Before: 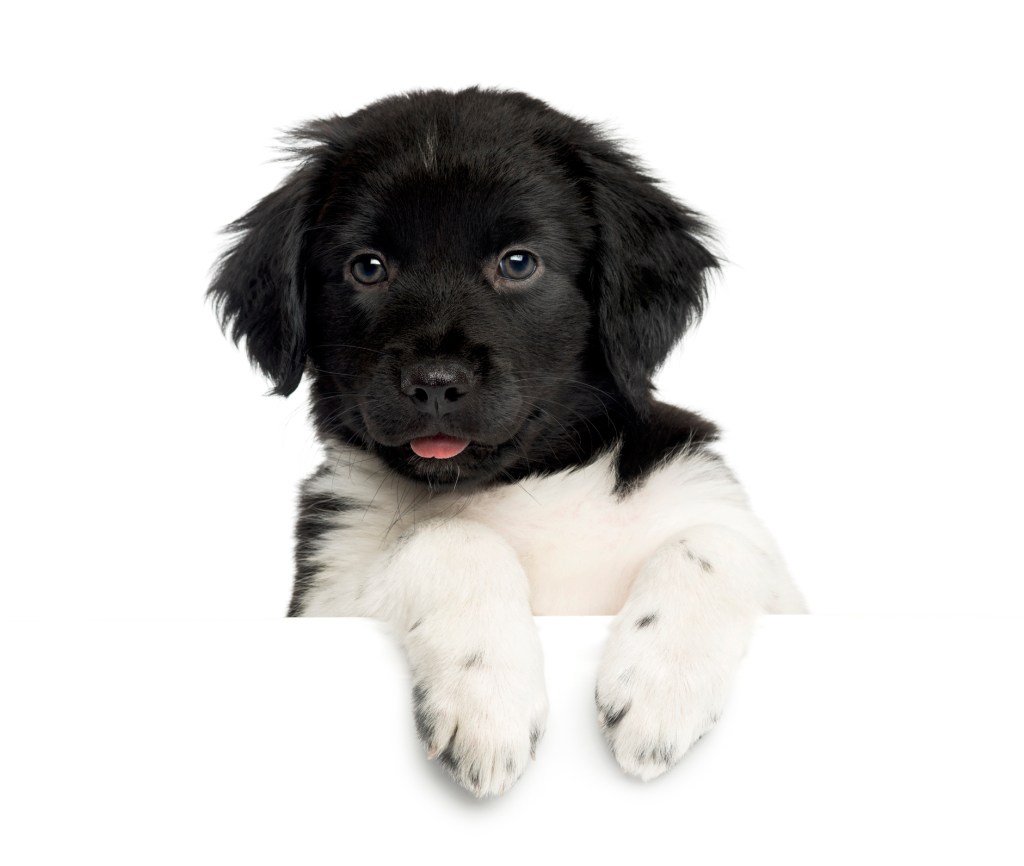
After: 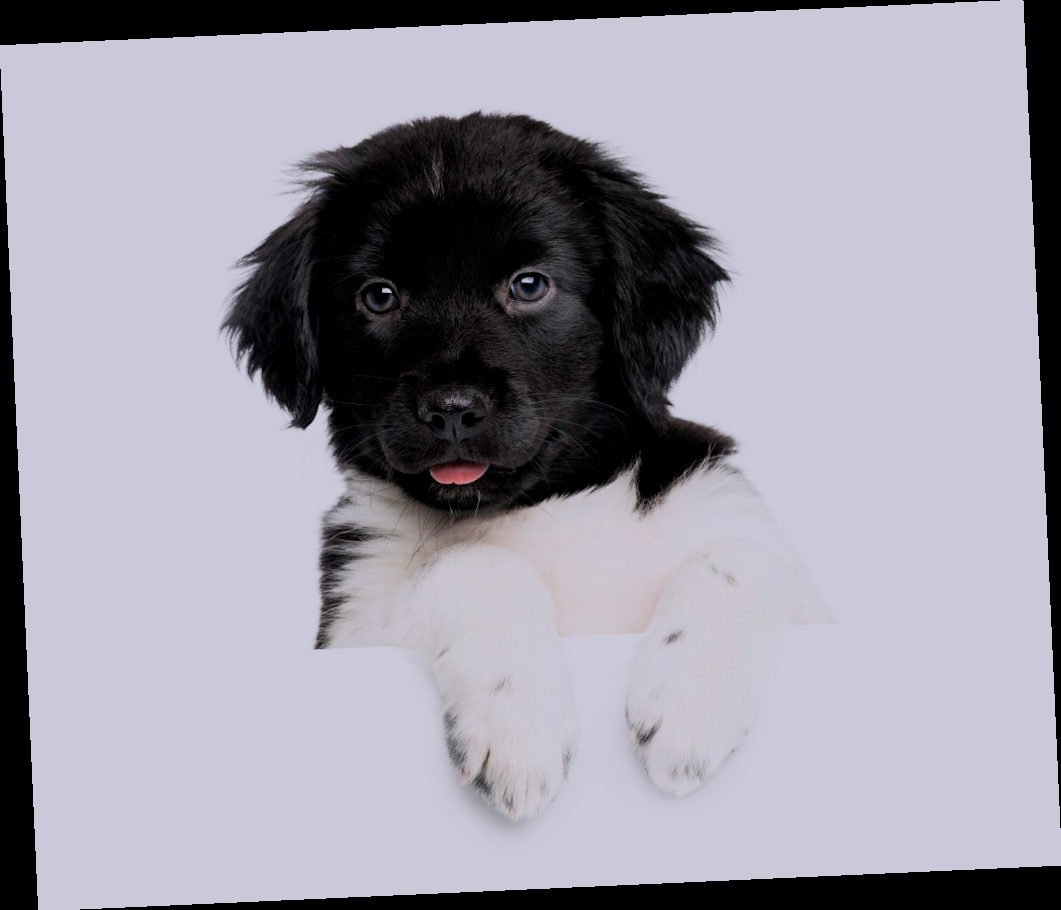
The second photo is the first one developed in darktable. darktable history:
contrast brightness saturation: saturation -0.05
white balance: red 1.004, blue 1.096
color balance rgb: perceptual saturation grading › global saturation 20%, global vibrance 20%
filmic rgb: black relative exposure -7.15 EV, white relative exposure 5.36 EV, hardness 3.02
rotate and perspective: rotation -2.56°, automatic cropping off
